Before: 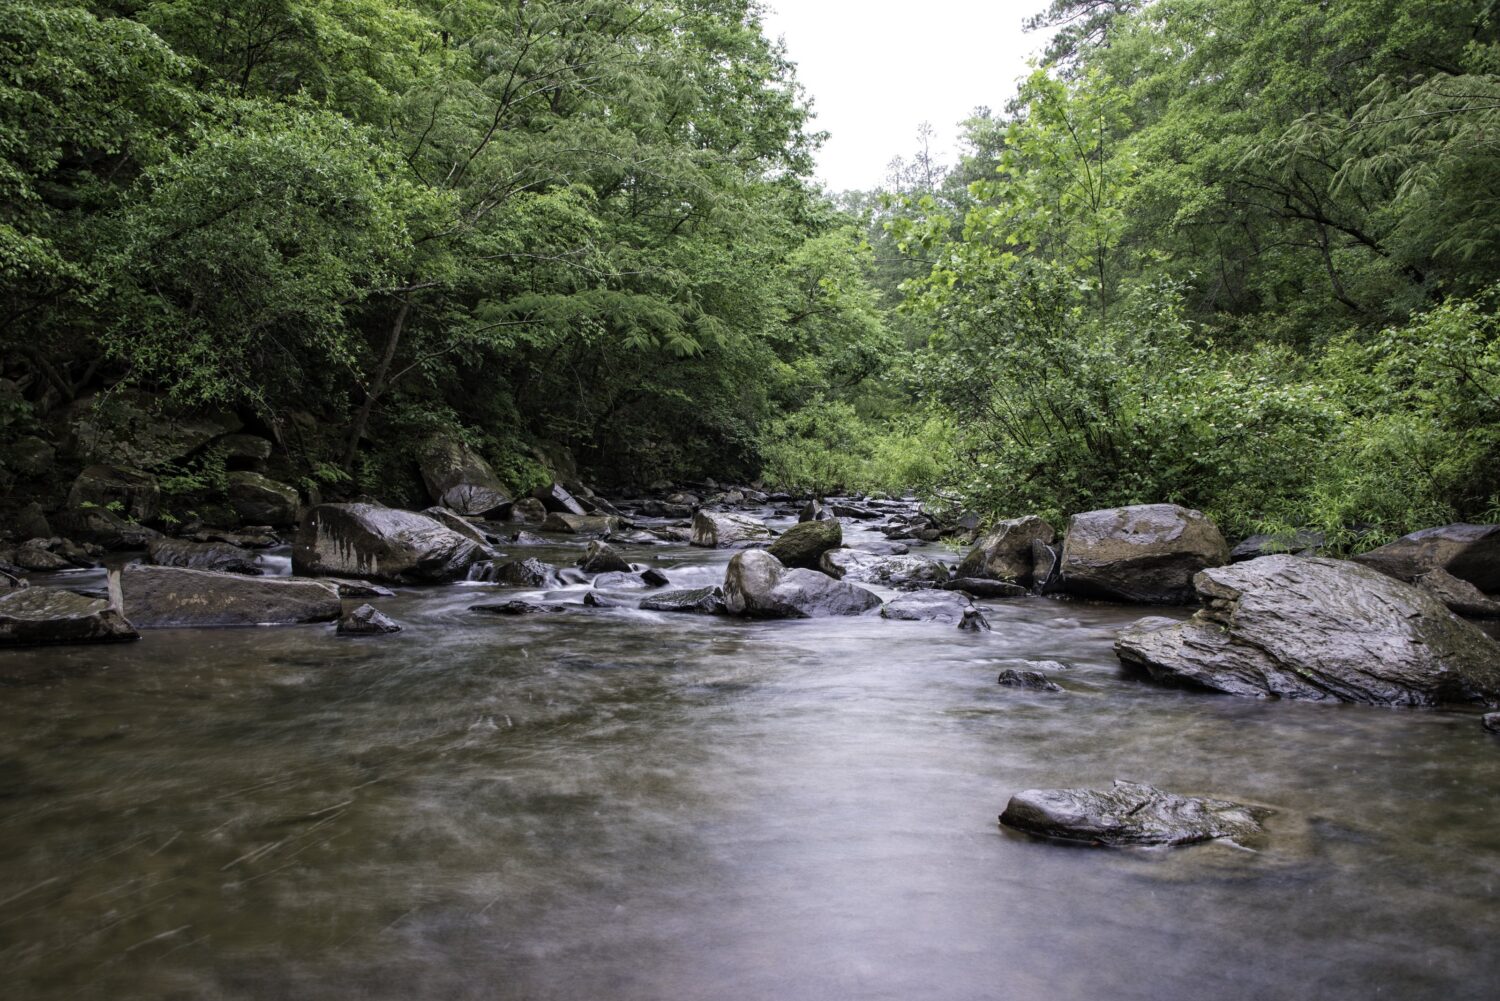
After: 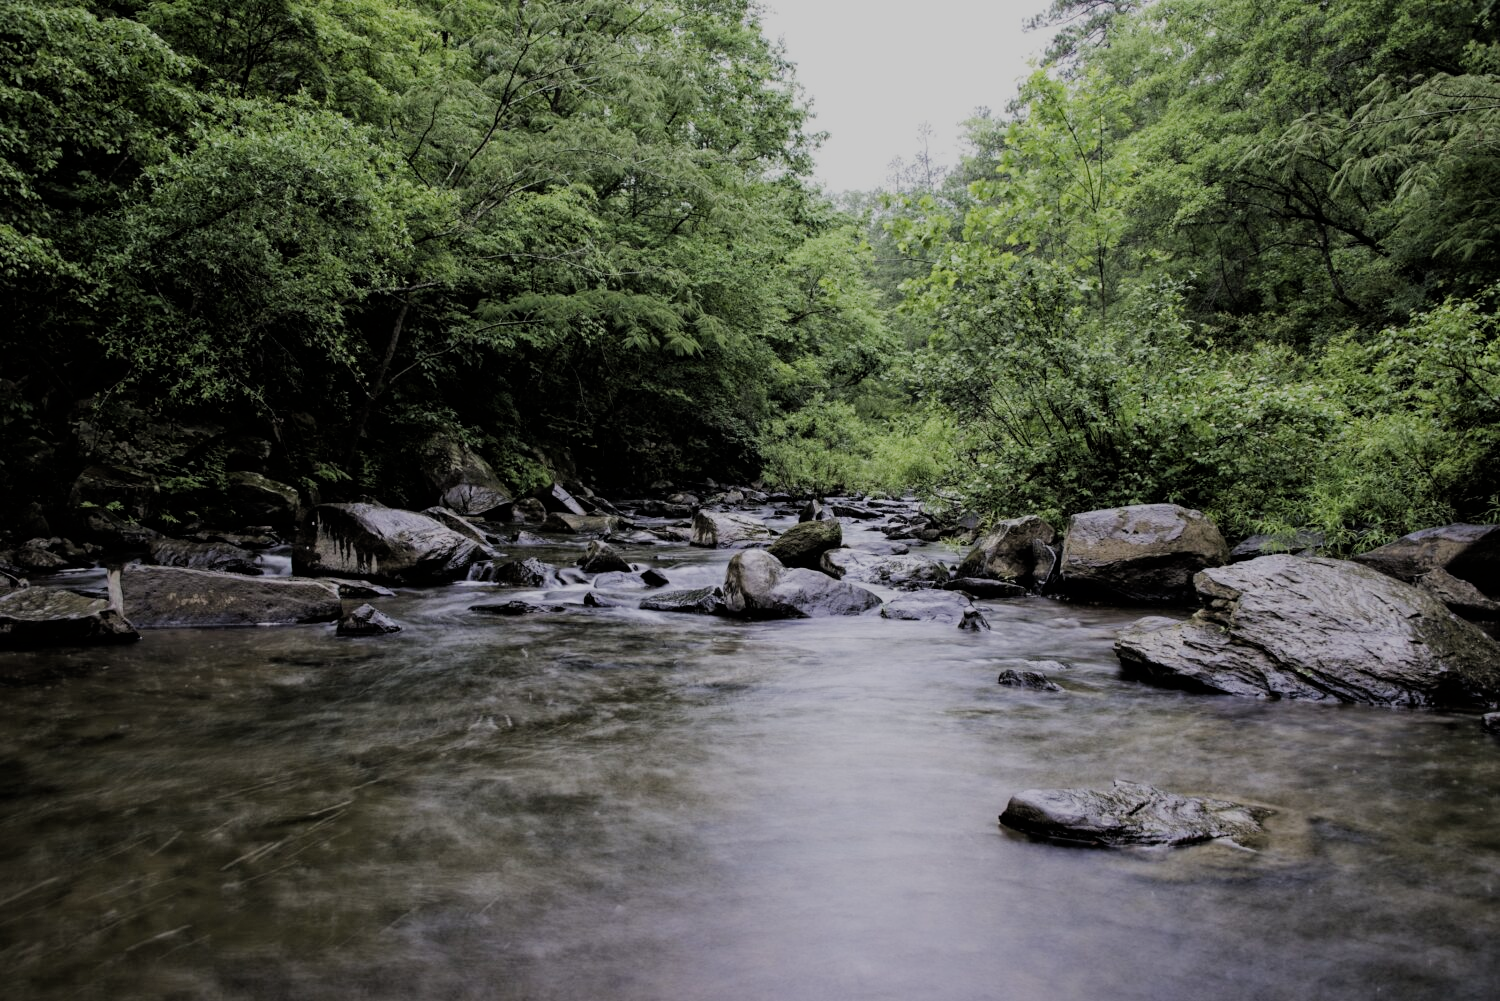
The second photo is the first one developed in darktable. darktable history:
filmic rgb: black relative exposure -6.14 EV, white relative exposure 6.95 EV, hardness 2.28
